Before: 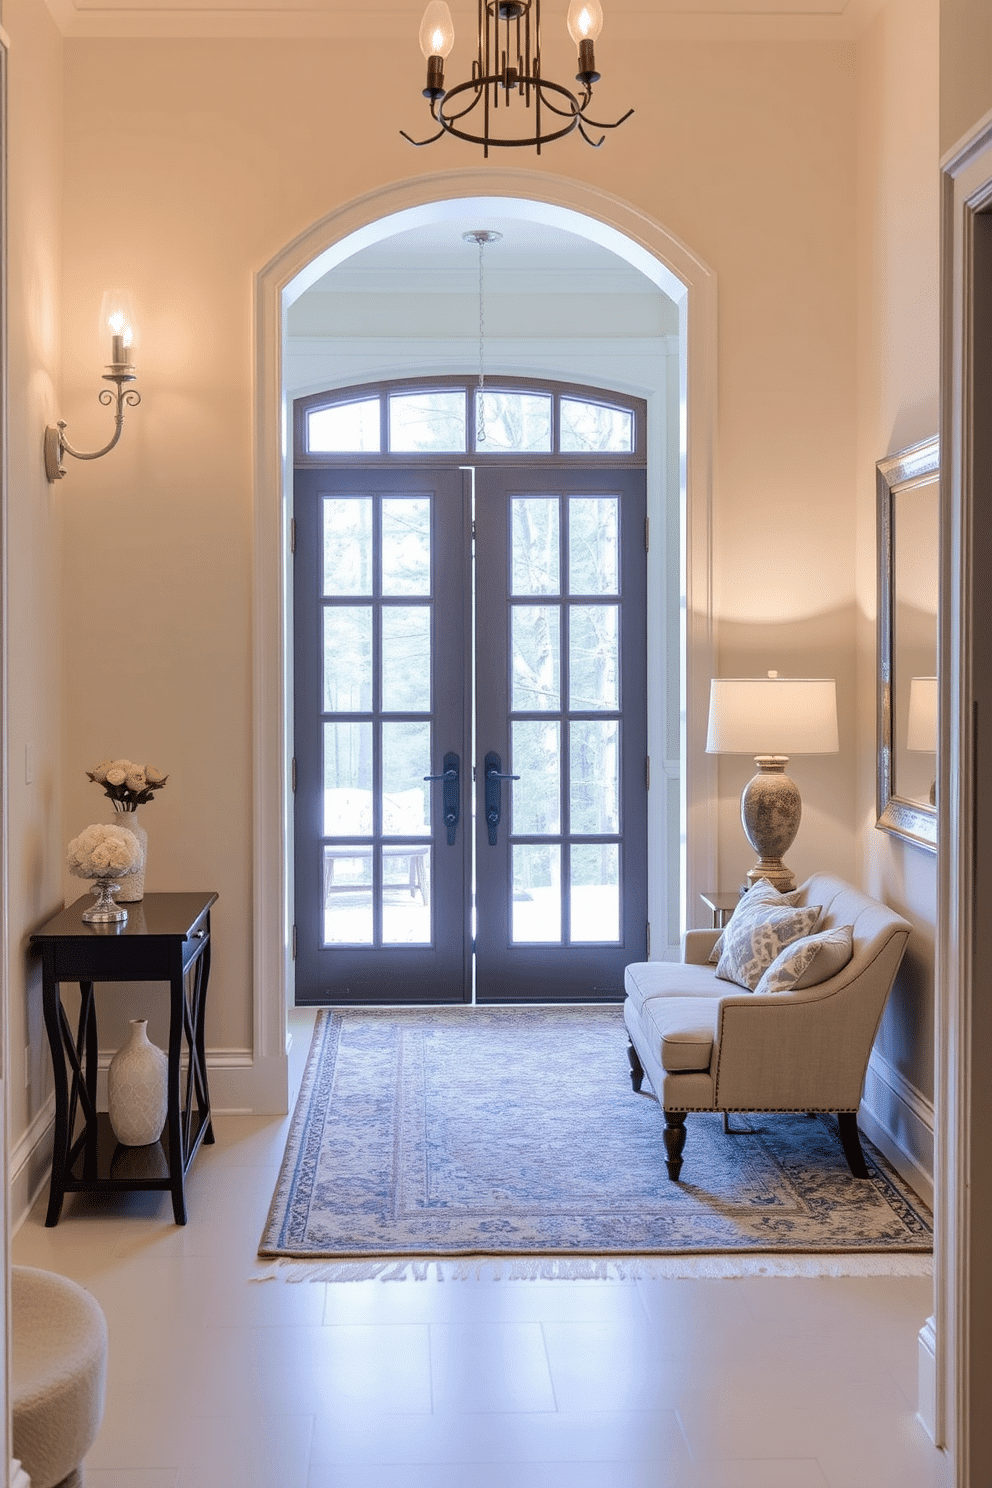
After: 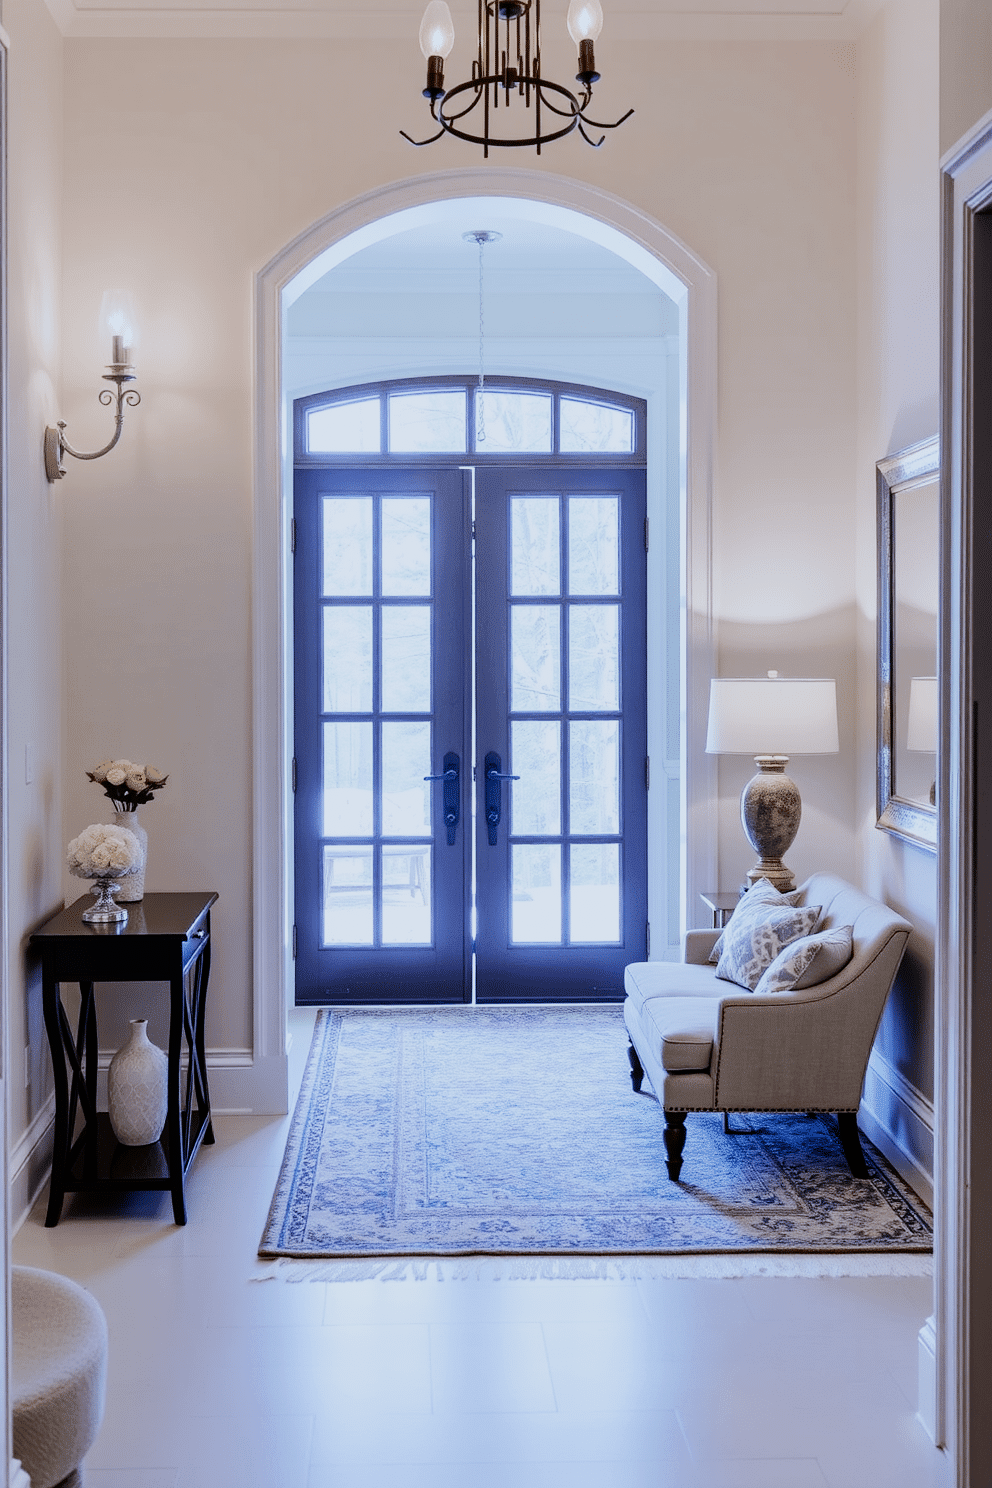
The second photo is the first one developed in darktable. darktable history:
sigmoid: contrast 1.7, skew -0.2, preserve hue 0%, red attenuation 0.1, red rotation 0.035, green attenuation 0.1, green rotation -0.017, blue attenuation 0.15, blue rotation -0.052, base primaries Rec2020
white balance: red 0.871, blue 1.249
